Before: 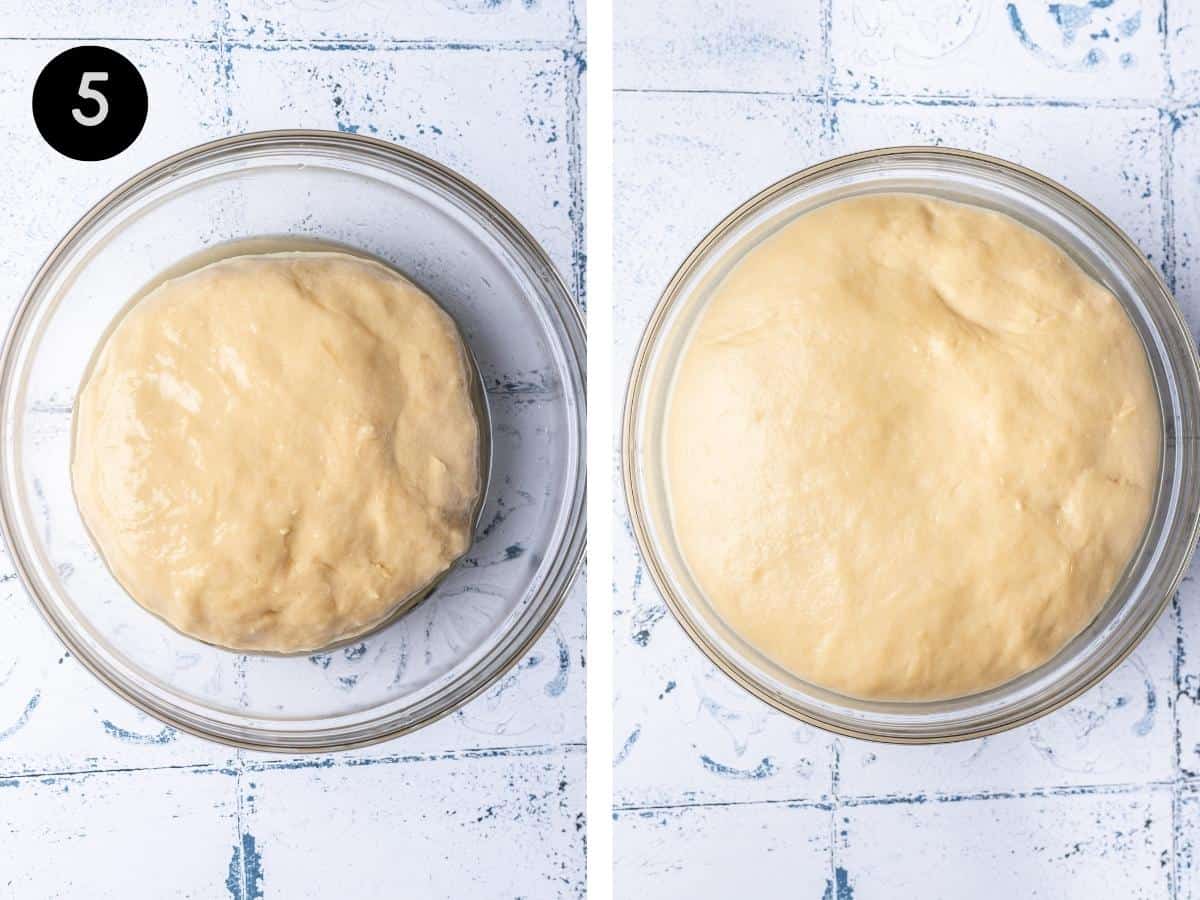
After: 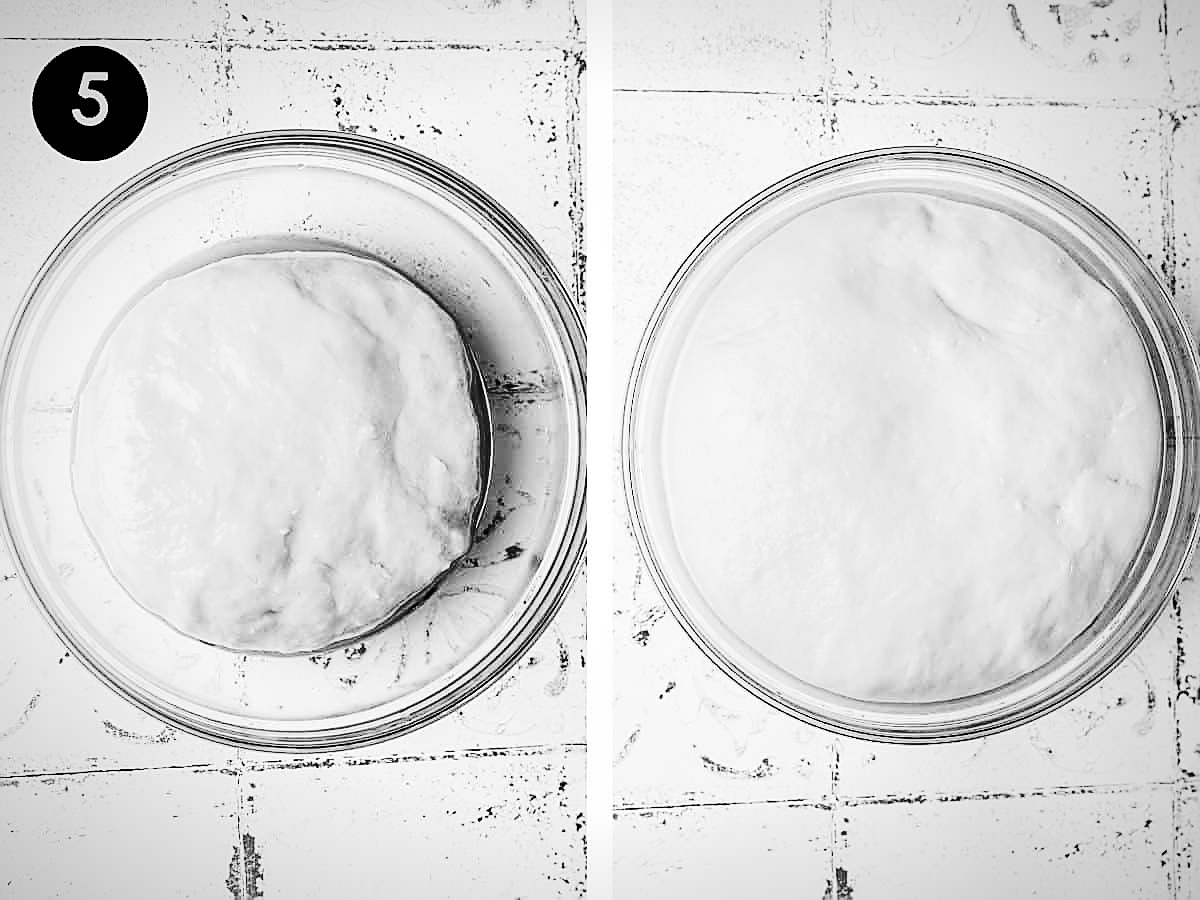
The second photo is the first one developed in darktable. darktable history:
contrast equalizer: y [[0.524, 0.538, 0.547, 0.548, 0.538, 0.524], [0.5 ×6], [0.5 ×6], [0 ×6], [0 ×6]]
sharpen: radius 1.4, amount 1.25, threshold 0.7
monochrome: on, module defaults
color correction: highlights a* 10.12, highlights b* 39.04, shadows a* 14.62, shadows b* 3.37
vignetting: fall-off radius 70%, automatic ratio true
tone curve: curves: ch0 [(0, 0) (0.179, 0.073) (0.265, 0.147) (0.463, 0.553) (0.51, 0.635) (0.716, 0.863) (1, 0.997)], color space Lab, linked channels, preserve colors none
